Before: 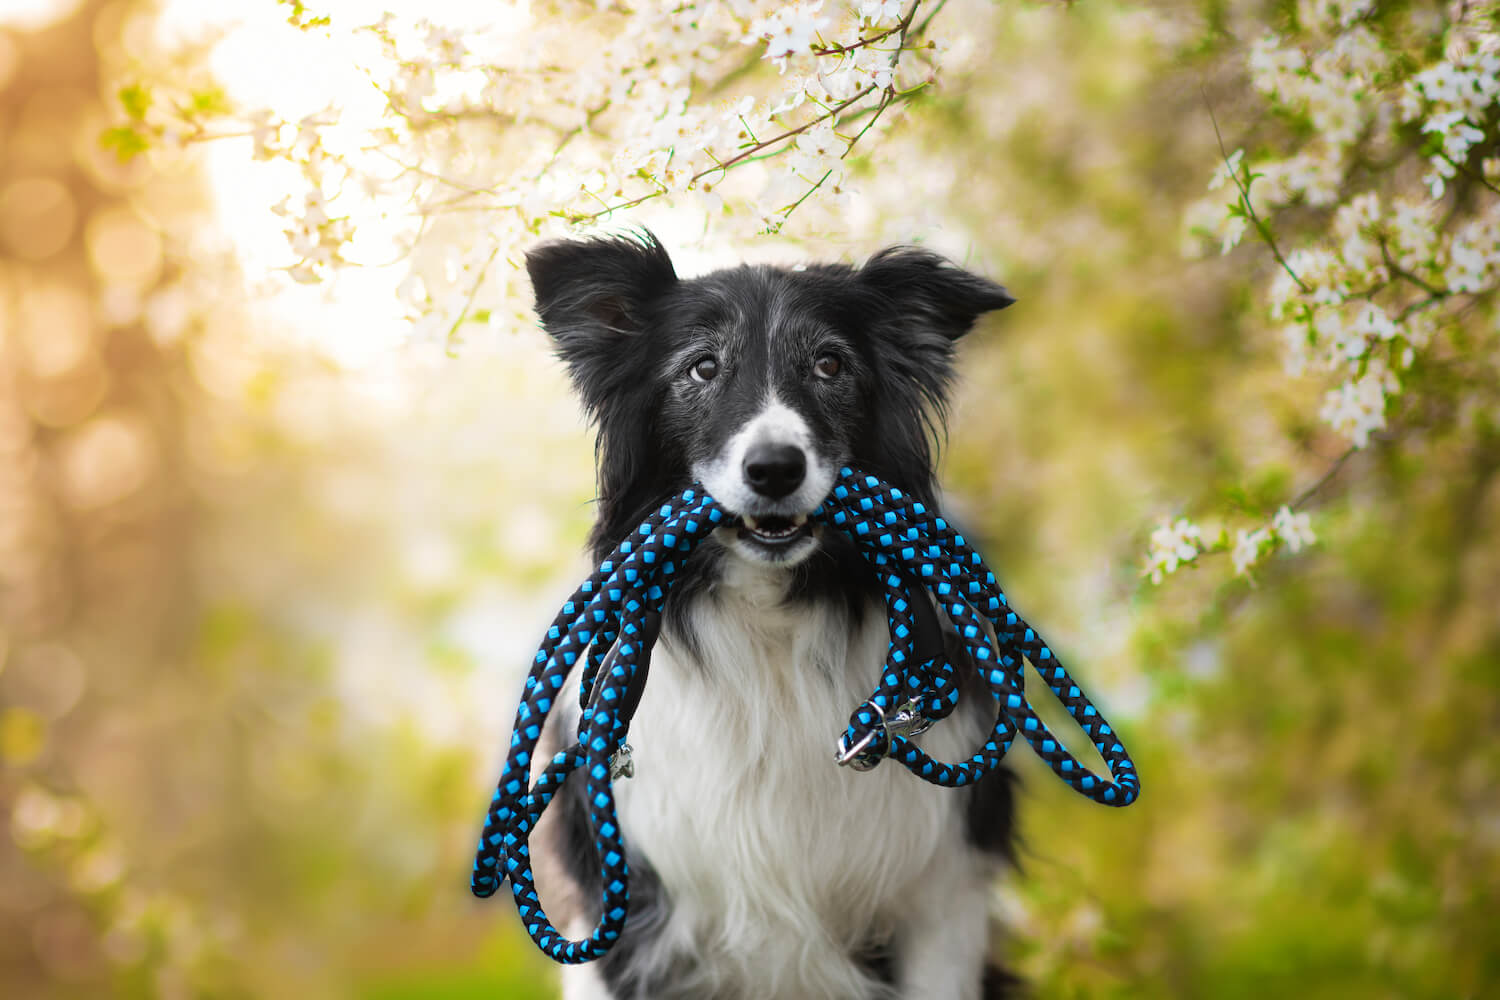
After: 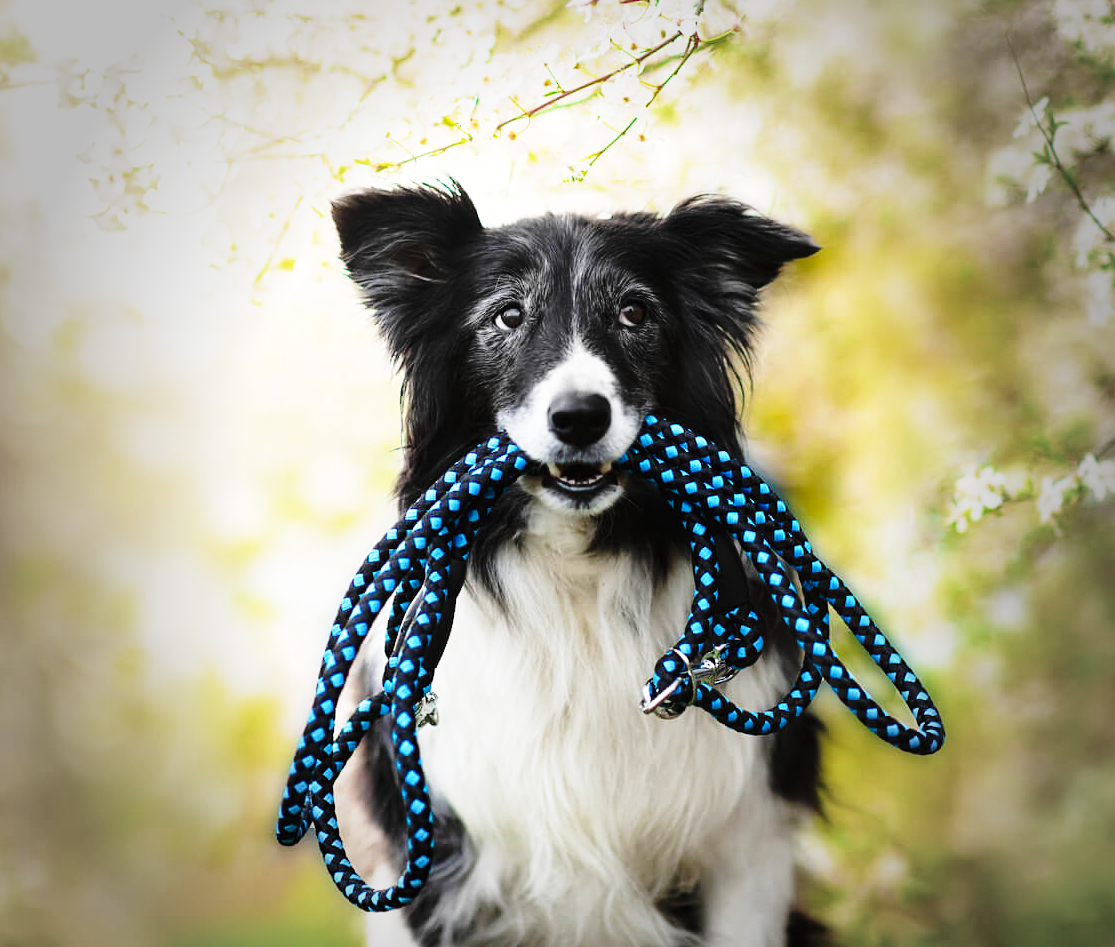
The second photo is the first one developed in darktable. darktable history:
crop and rotate: left 13.093%, top 5.257%, right 12.572%
vignetting: fall-off start 64.25%, width/height ratio 0.876, unbound false
base curve: curves: ch0 [(0, 0) (0.04, 0.03) (0.133, 0.232) (0.448, 0.748) (0.843, 0.968) (1, 1)], preserve colors none
sharpen: amount 0.205
